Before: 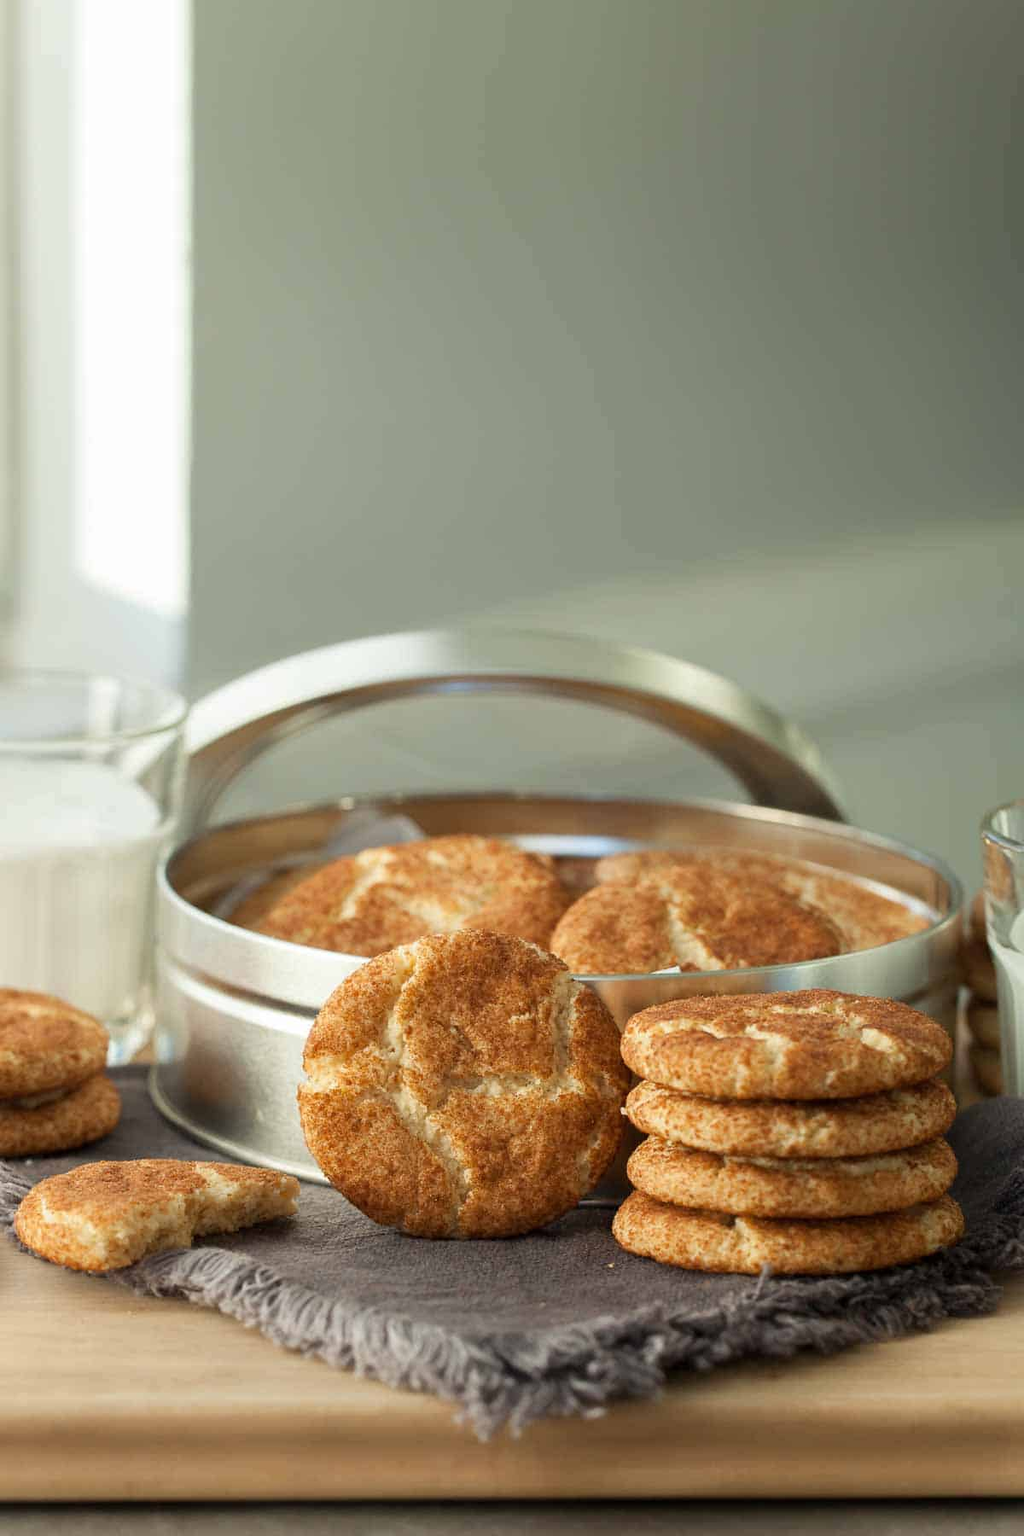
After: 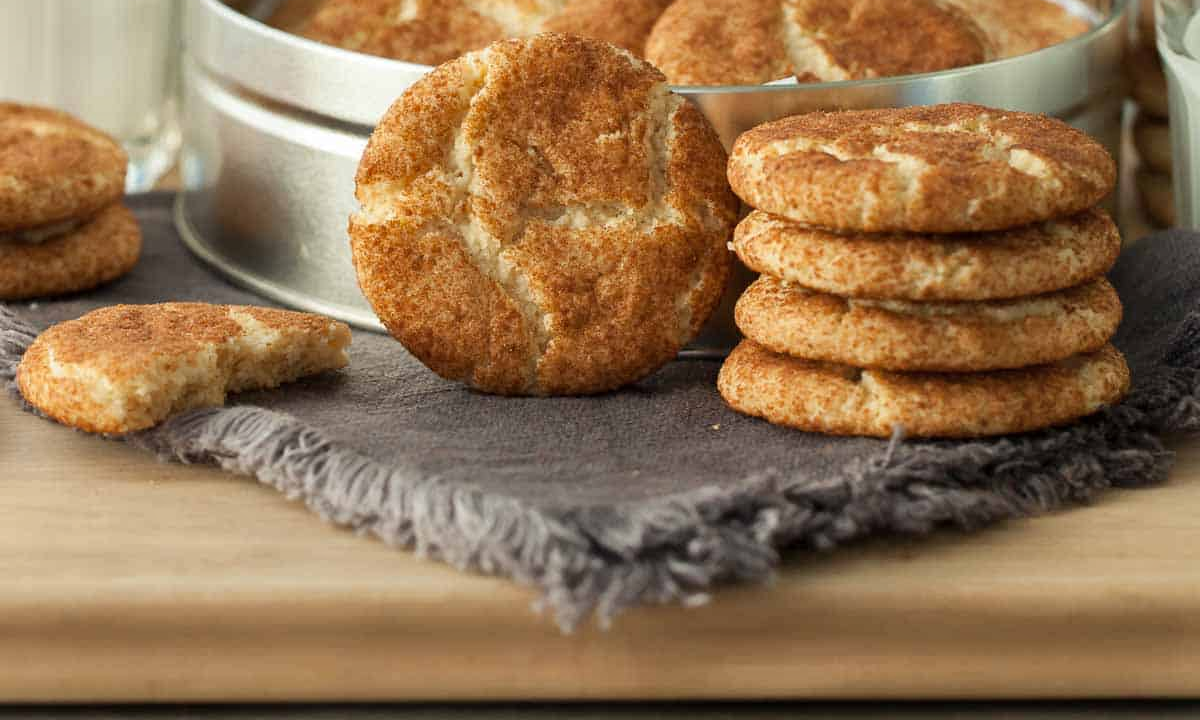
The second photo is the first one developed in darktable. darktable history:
shadows and highlights: shadows 53.26, shadows color adjustment 97.66%, soften with gaussian
crop and rotate: top 58.69%, bottom 1.269%
